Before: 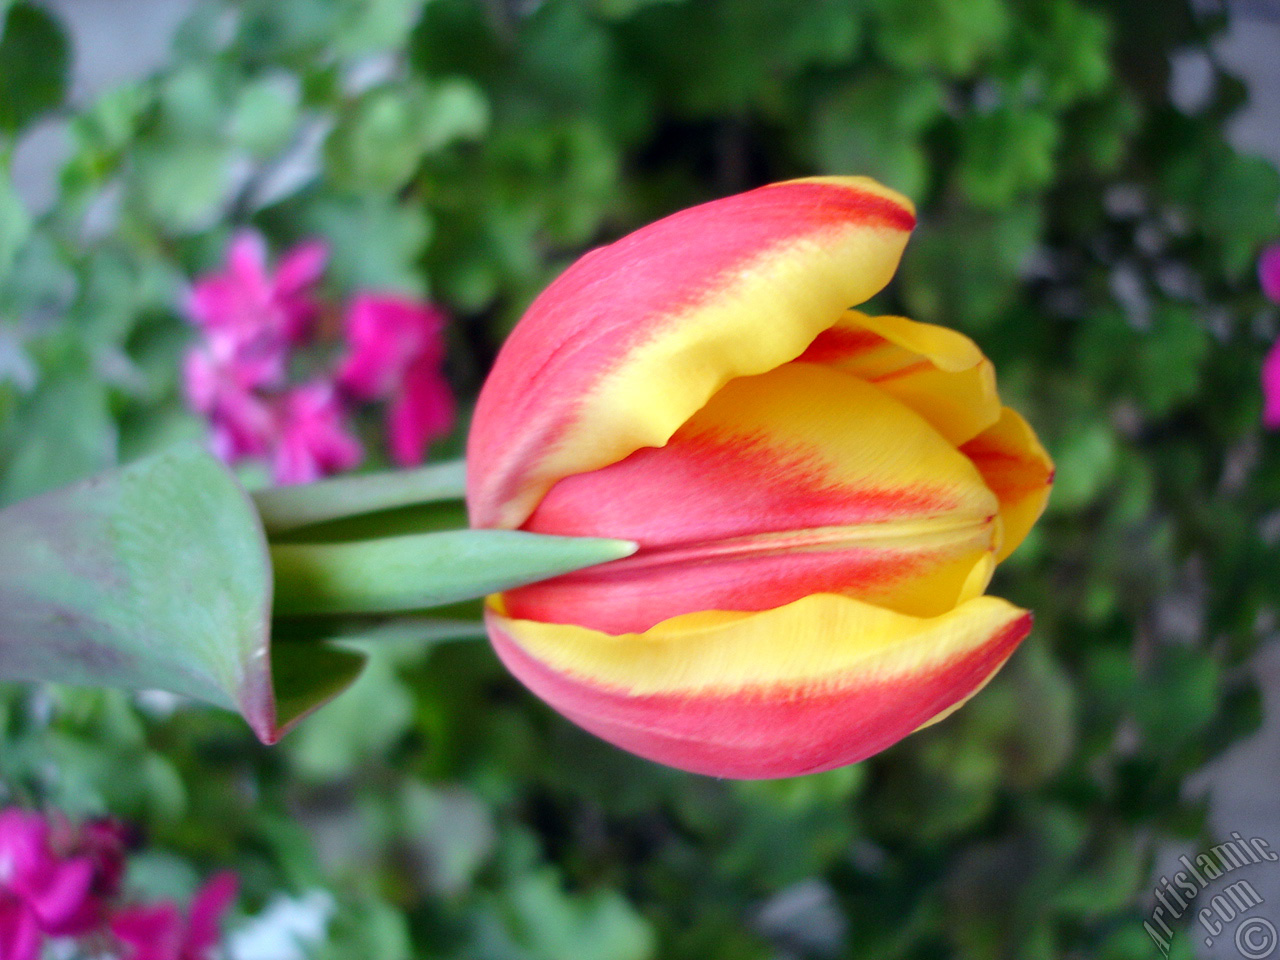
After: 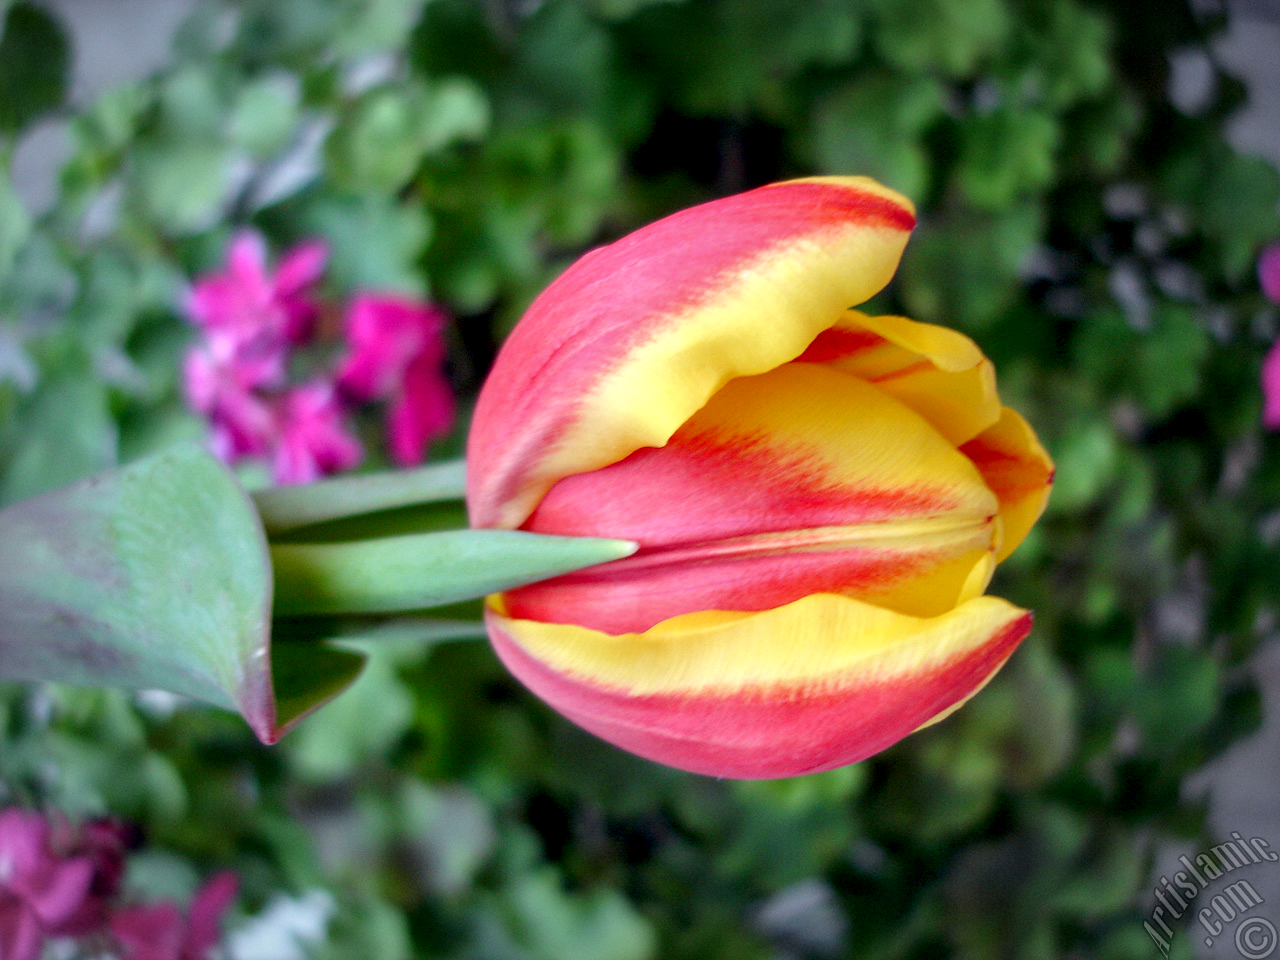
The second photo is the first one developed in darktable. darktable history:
local contrast: on, module defaults
exposure: black level correction 0.005, exposure 0.001 EV, compensate highlight preservation false
vignetting: fall-off radius 100%, width/height ratio 1.337
